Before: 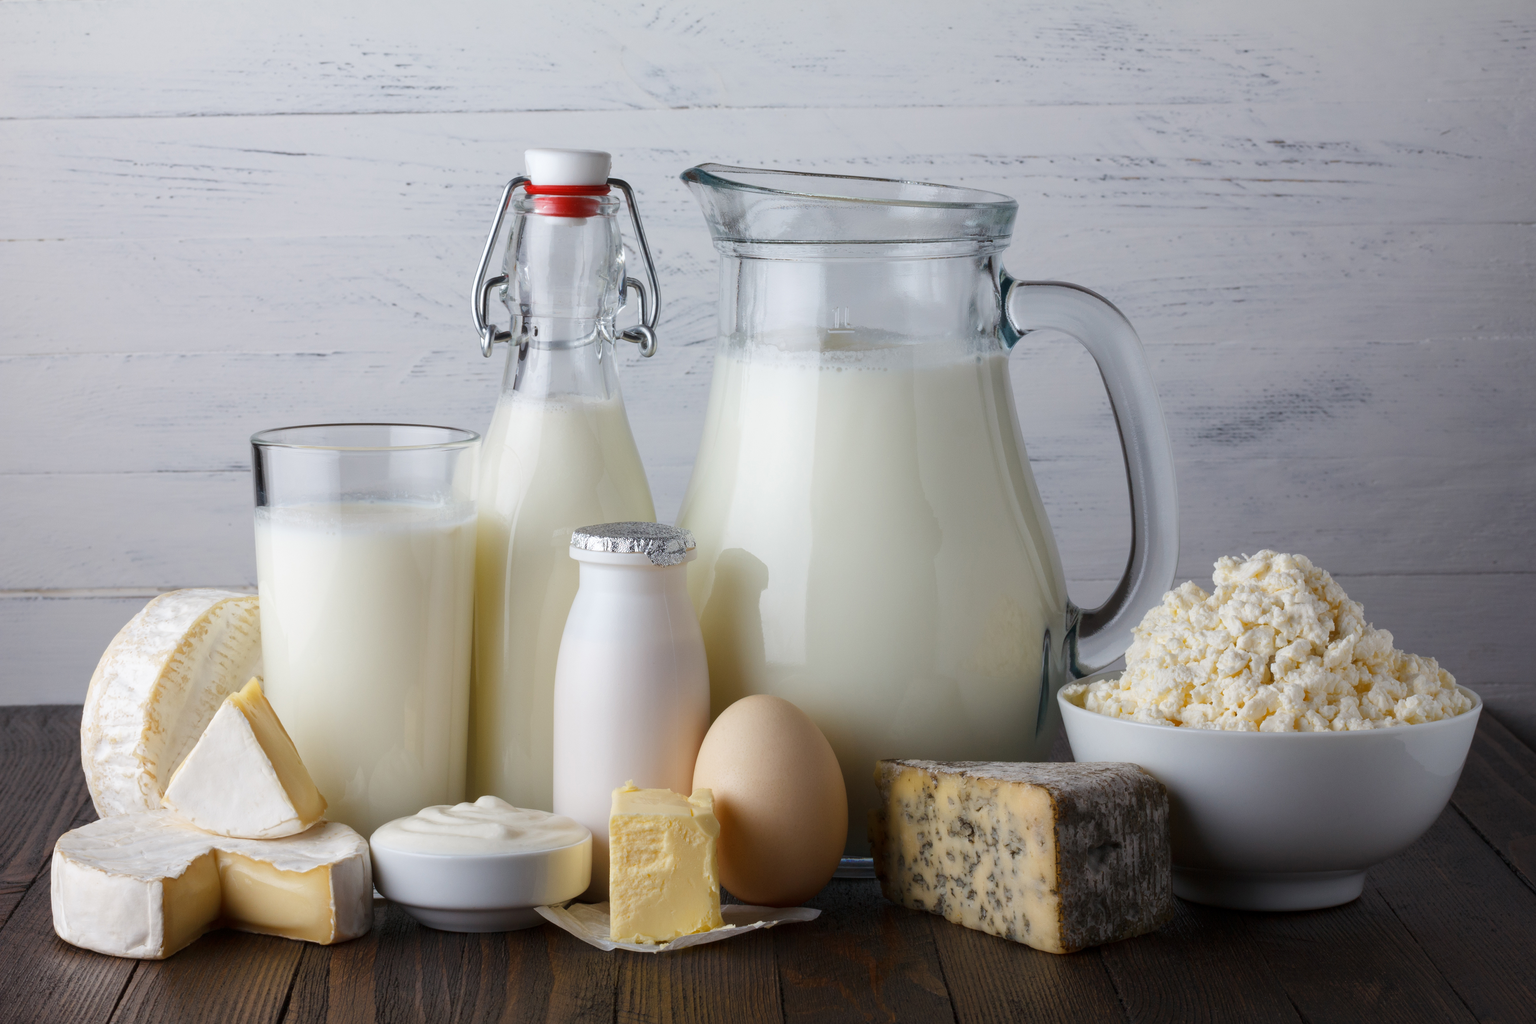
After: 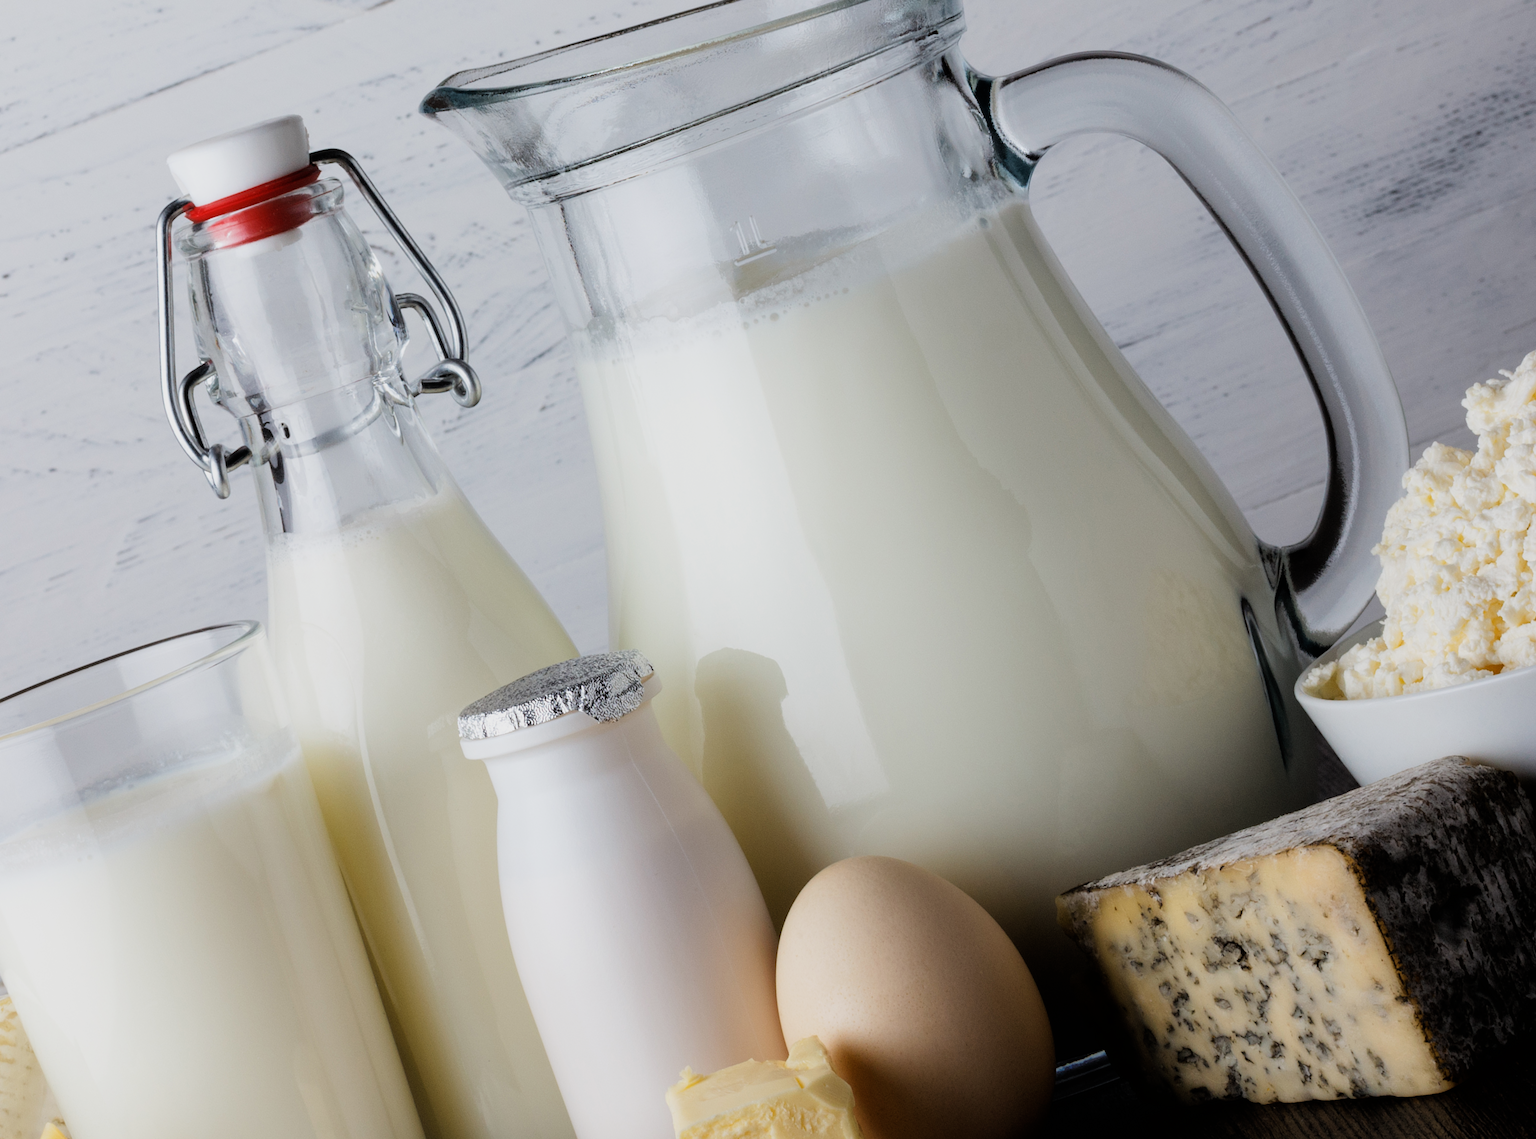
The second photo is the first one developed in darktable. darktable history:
filmic rgb: black relative exposure -5.05 EV, white relative exposure 3.52 EV, hardness 3.17, contrast 1.298, highlights saturation mix -48.64%
crop and rotate: angle 20.28°, left 6.905%, right 4.224%, bottom 1.101%
